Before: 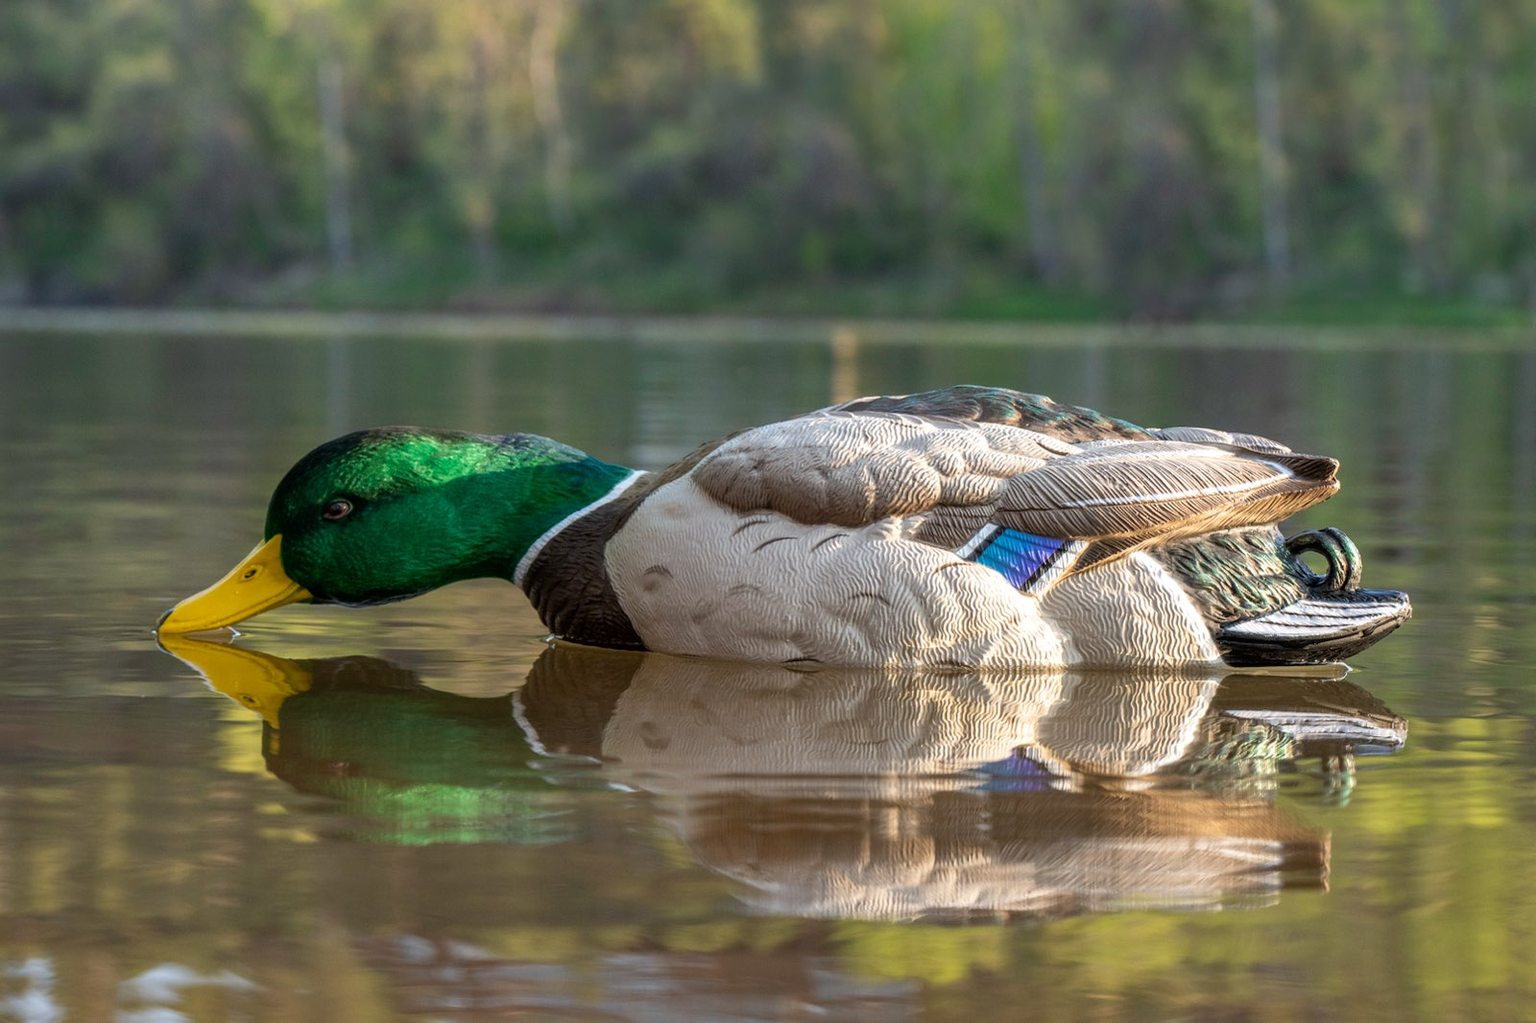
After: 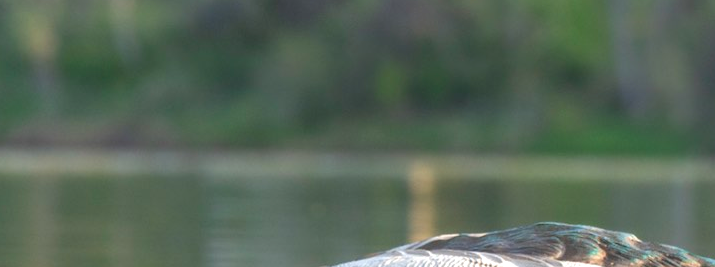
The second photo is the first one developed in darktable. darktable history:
crop: left 28.64%, top 16.832%, right 26.637%, bottom 58.055%
contrast equalizer: octaves 7, y [[0.502, 0.505, 0.512, 0.529, 0.564, 0.588], [0.5 ×6], [0.502, 0.505, 0.512, 0.529, 0.564, 0.588], [0, 0.001, 0.001, 0.004, 0.008, 0.011], [0, 0.001, 0.001, 0.004, 0.008, 0.011]], mix -1
exposure: exposure 0.367 EV, compensate highlight preservation false
